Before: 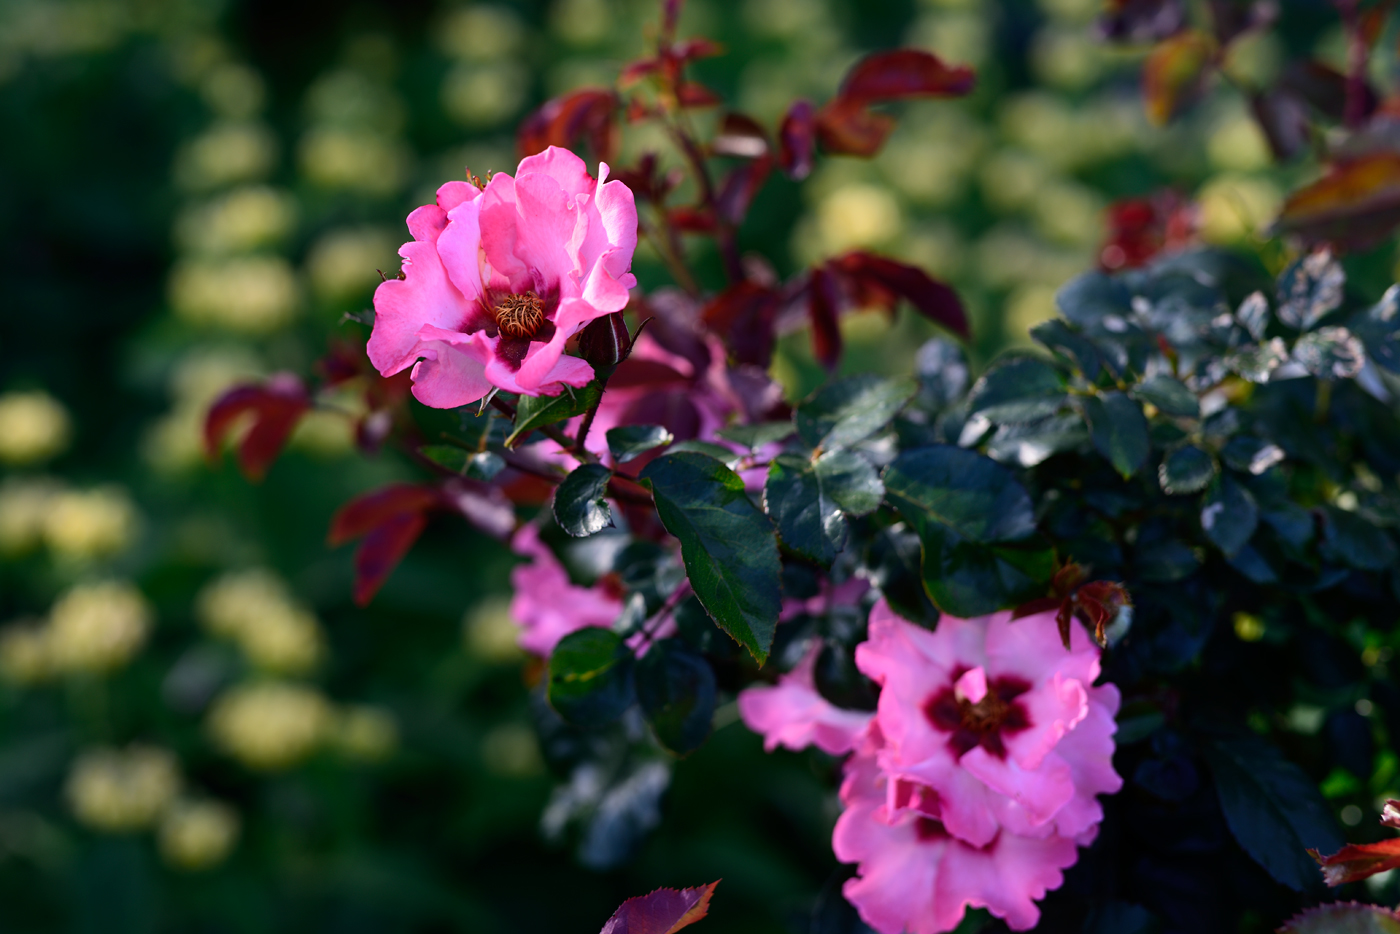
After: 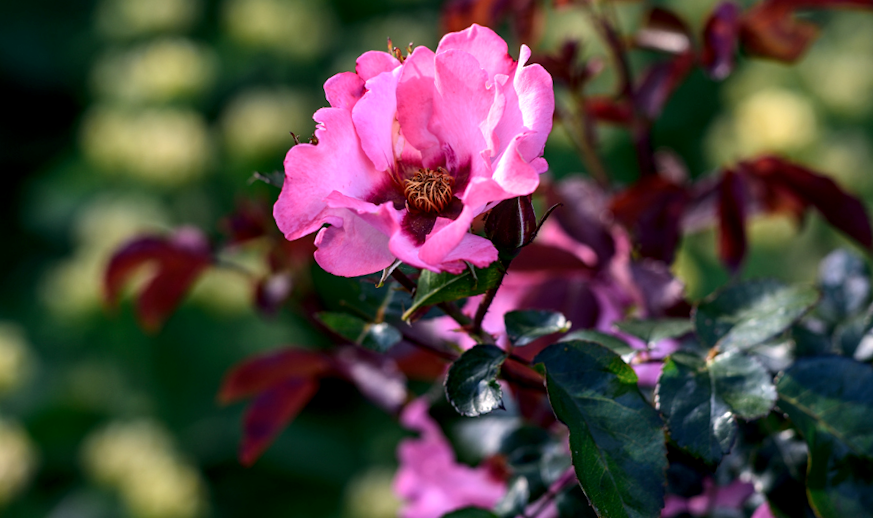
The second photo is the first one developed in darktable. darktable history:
crop and rotate: angle -4.99°, left 2.122%, top 6.945%, right 27.566%, bottom 30.519%
local contrast: highlights 40%, shadows 60%, detail 136%, midtone range 0.514
